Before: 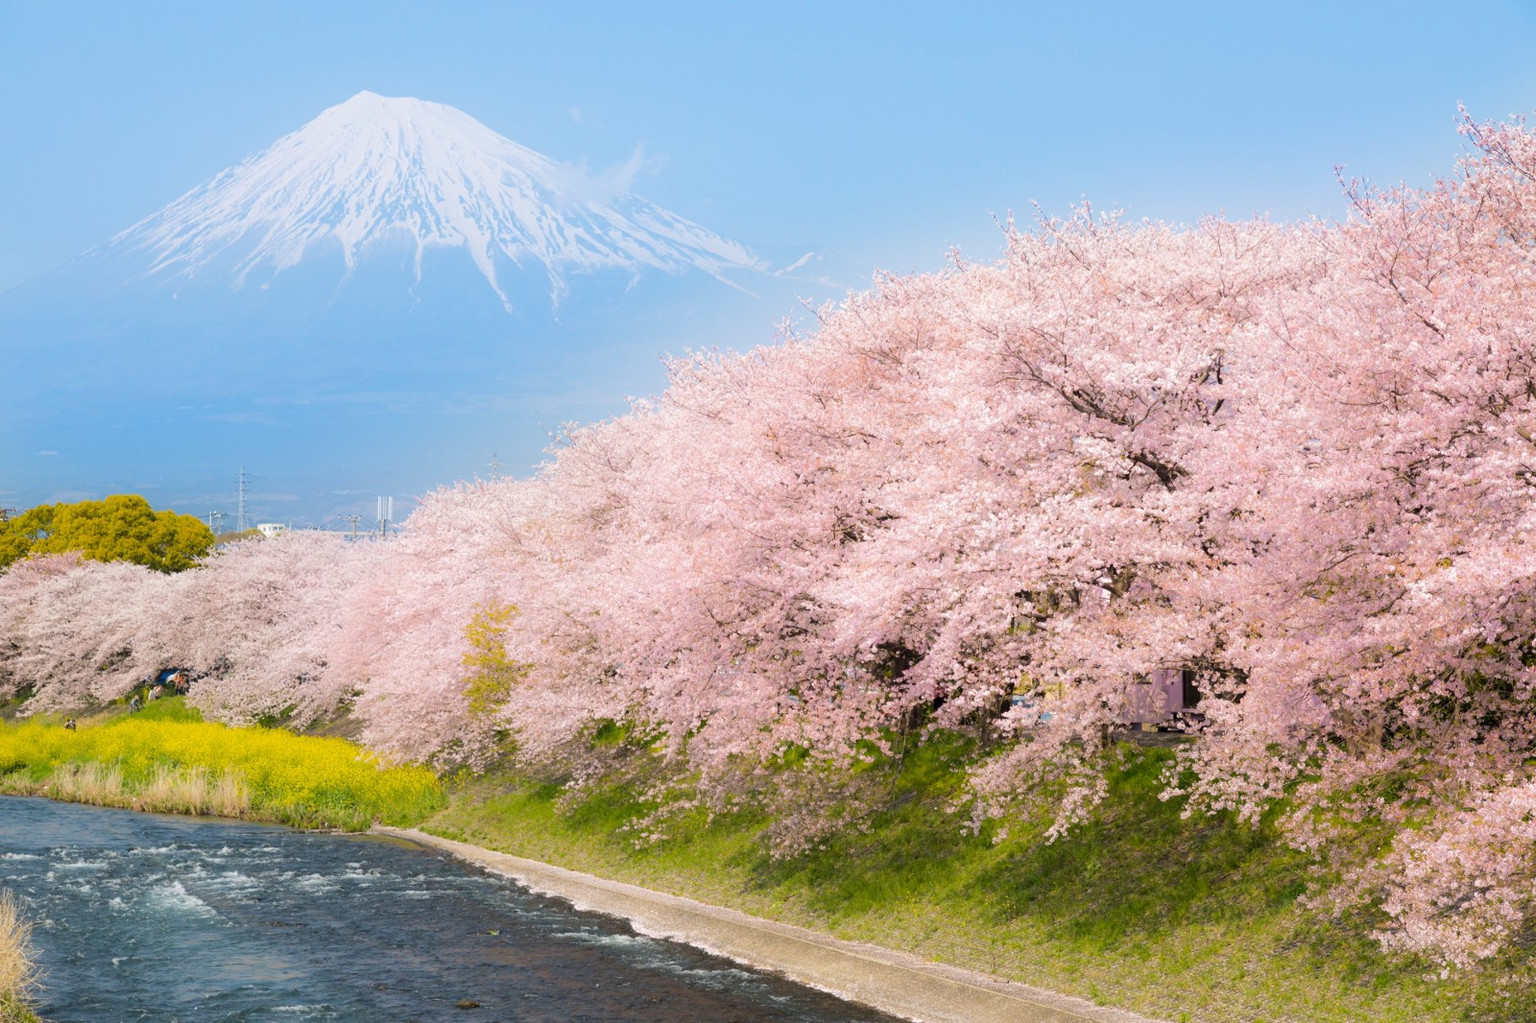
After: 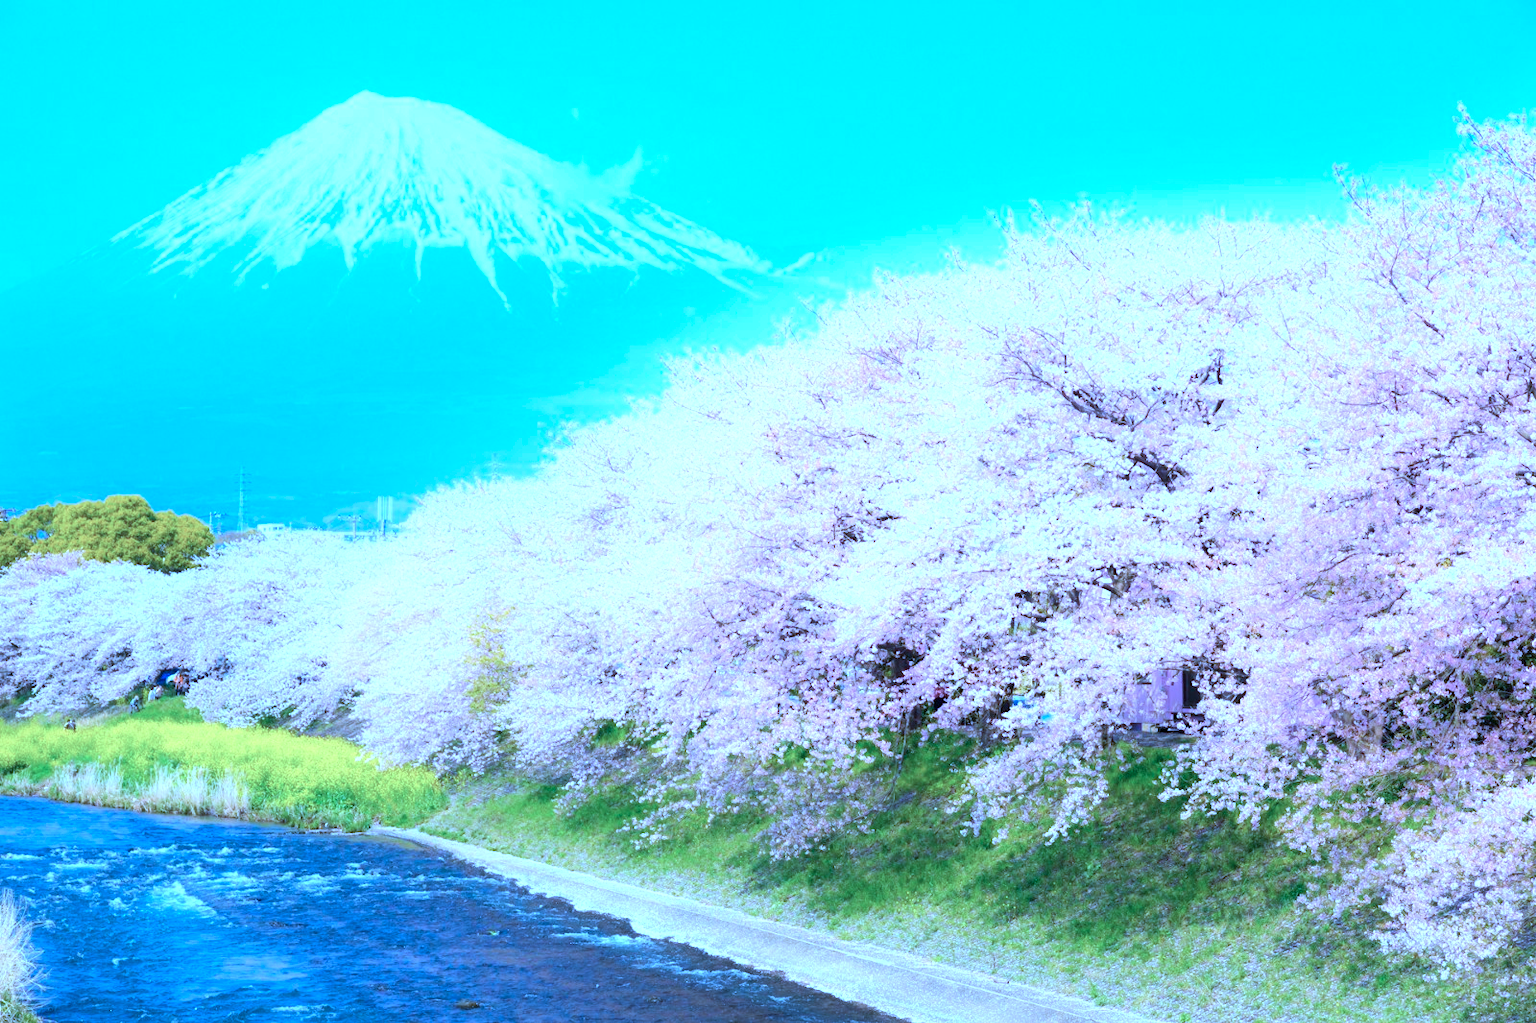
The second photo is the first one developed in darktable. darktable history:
exposure: exposure 0.742 EV, compensate highlight preservation false
color calibration: illuminant as shot in camera, x 0.463, y 0.42, temperature 2661.87 K
